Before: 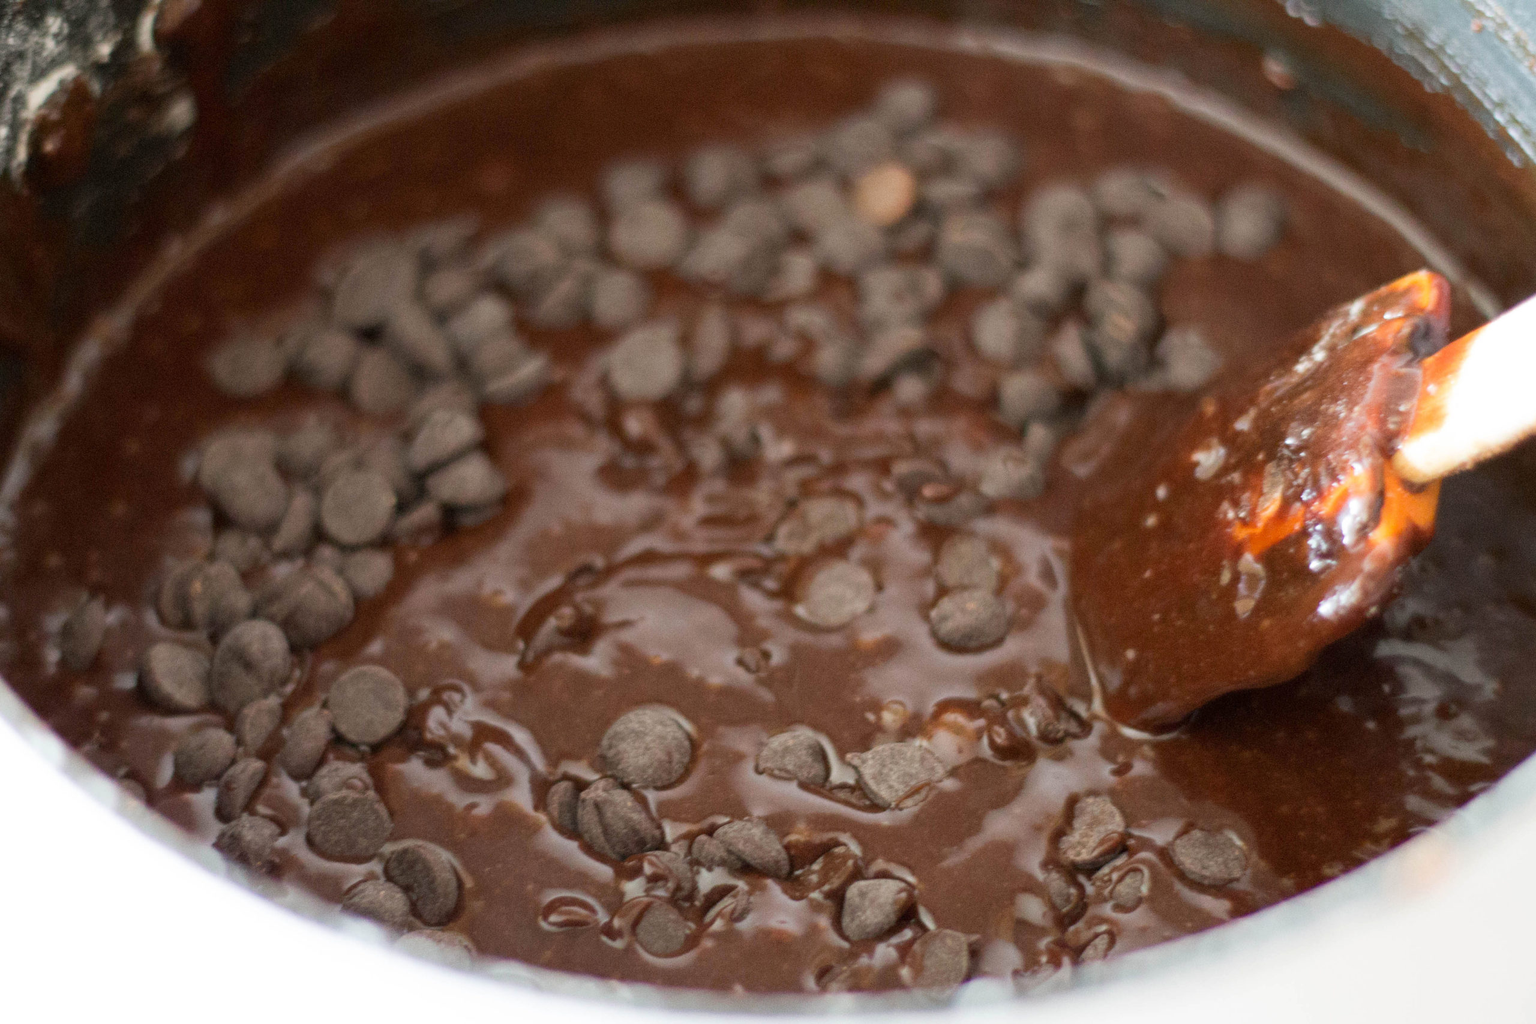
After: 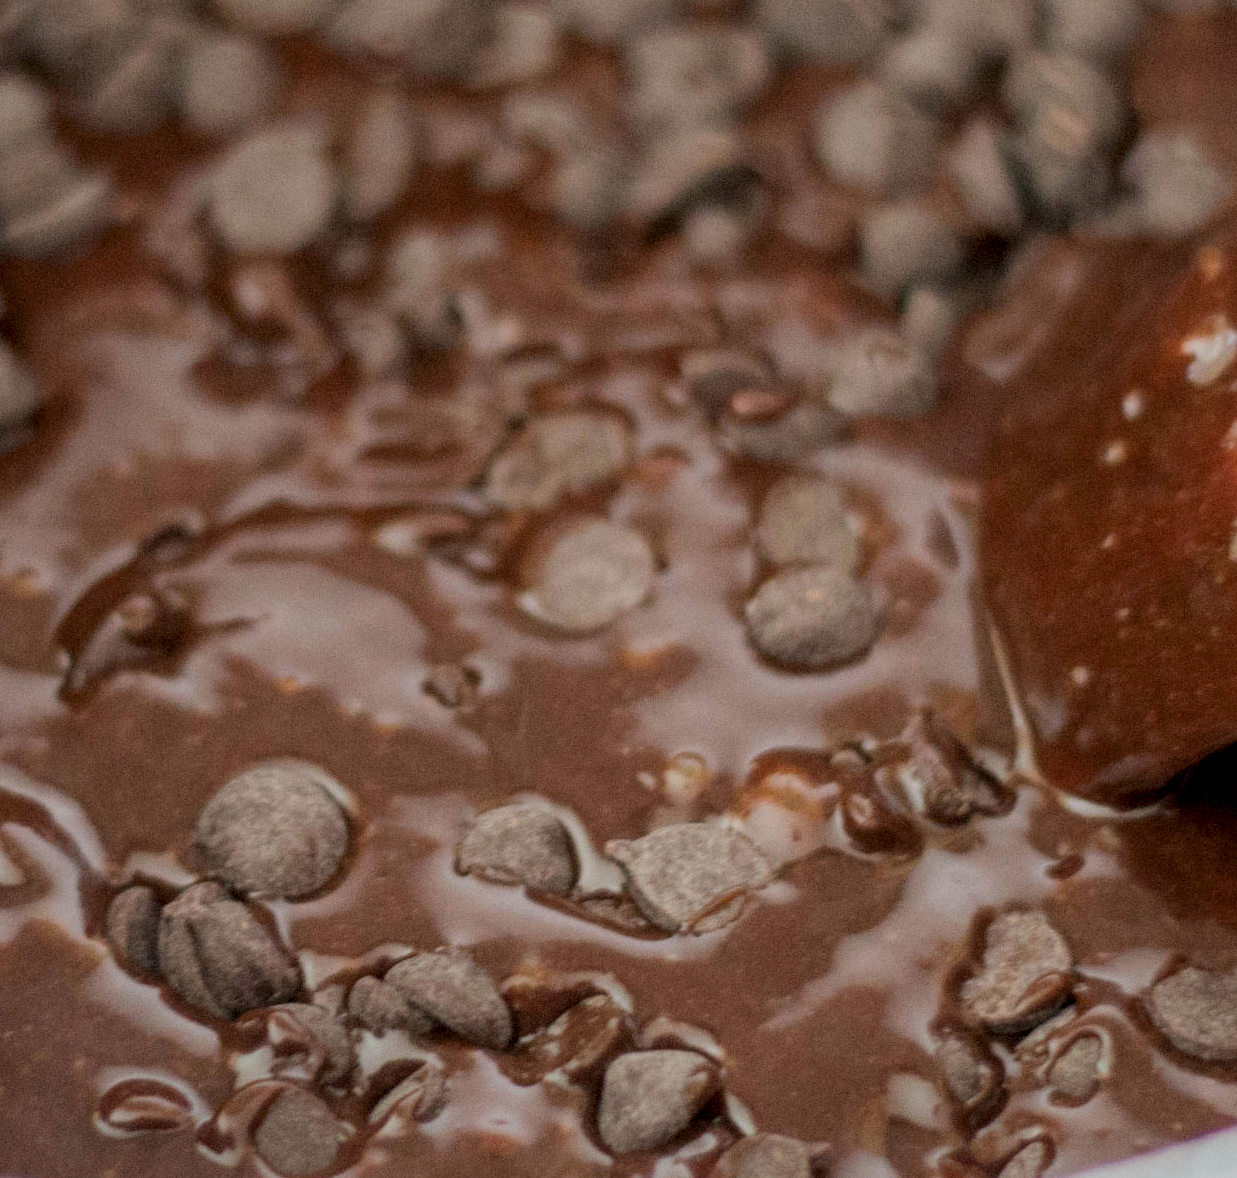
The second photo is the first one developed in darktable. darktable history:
local contrast: detail 130%
filmic rgb: black relative exposure -8.43 EV, white relative exposure 4.68 EV, hardness 3.8
crop: left 31.408%, top 24.359%, right 20.259%, bottom 6.603%
contrast equalizer: y [[0.46, 0.454, 0.451, 0.451, 0.455, 0.46], [0.5 ×6], [0.5 ×6], [0 ×6], [0 ×6]], mix 0.582
